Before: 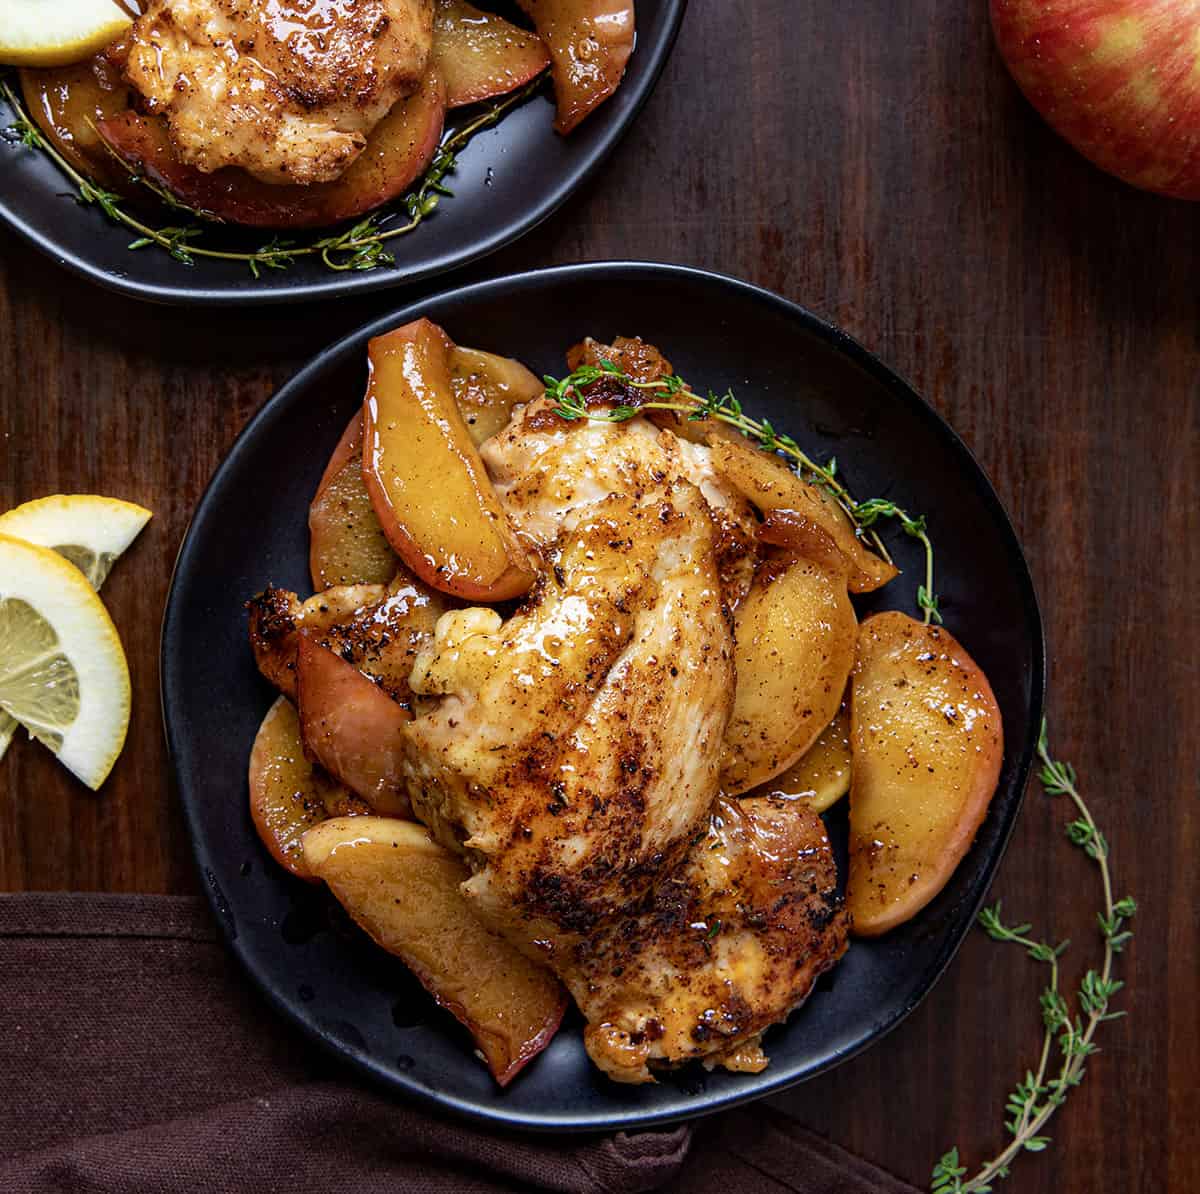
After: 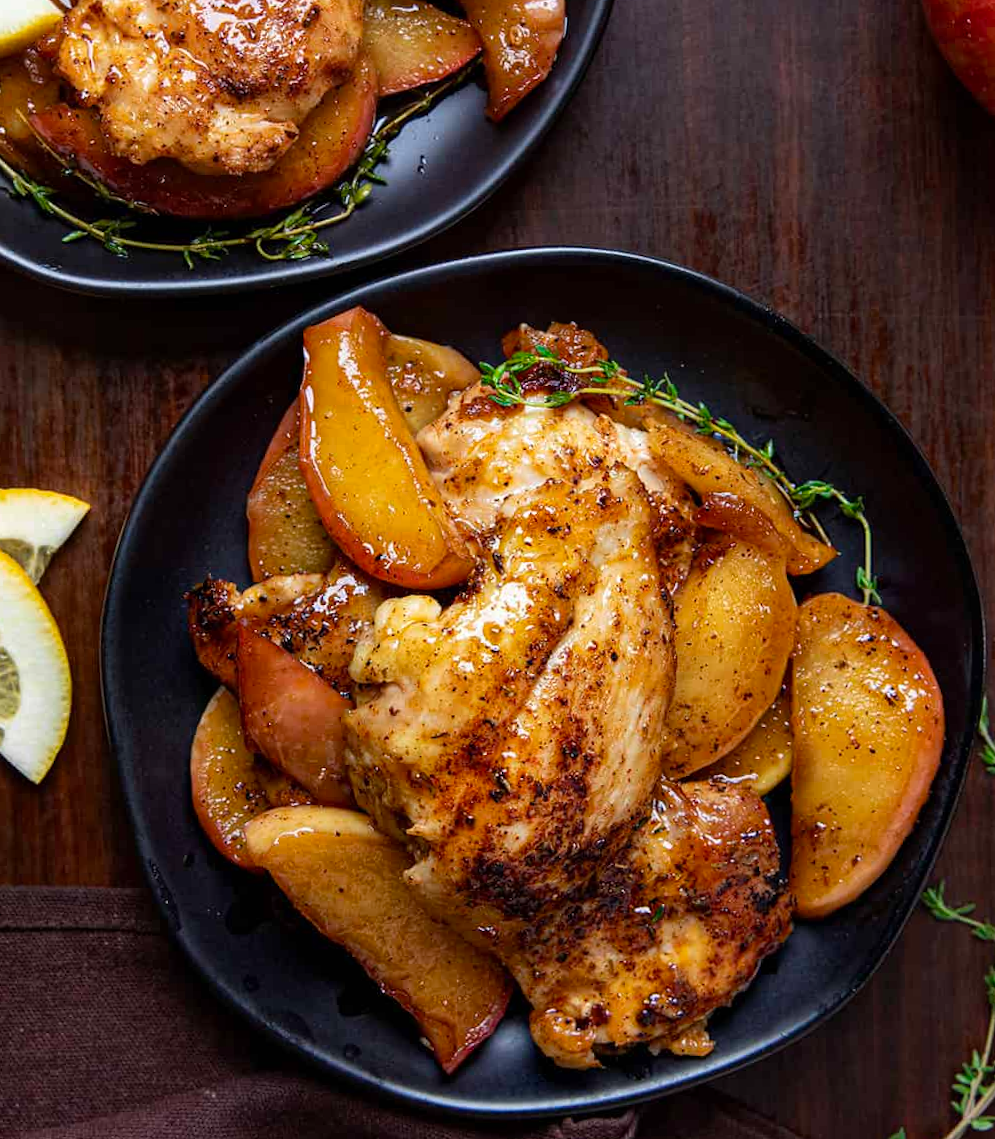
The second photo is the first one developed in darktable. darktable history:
crop and rotate: angle 0.845°, left 4.466%, top 0.475%, right 11.35%, bottom 2.654%
